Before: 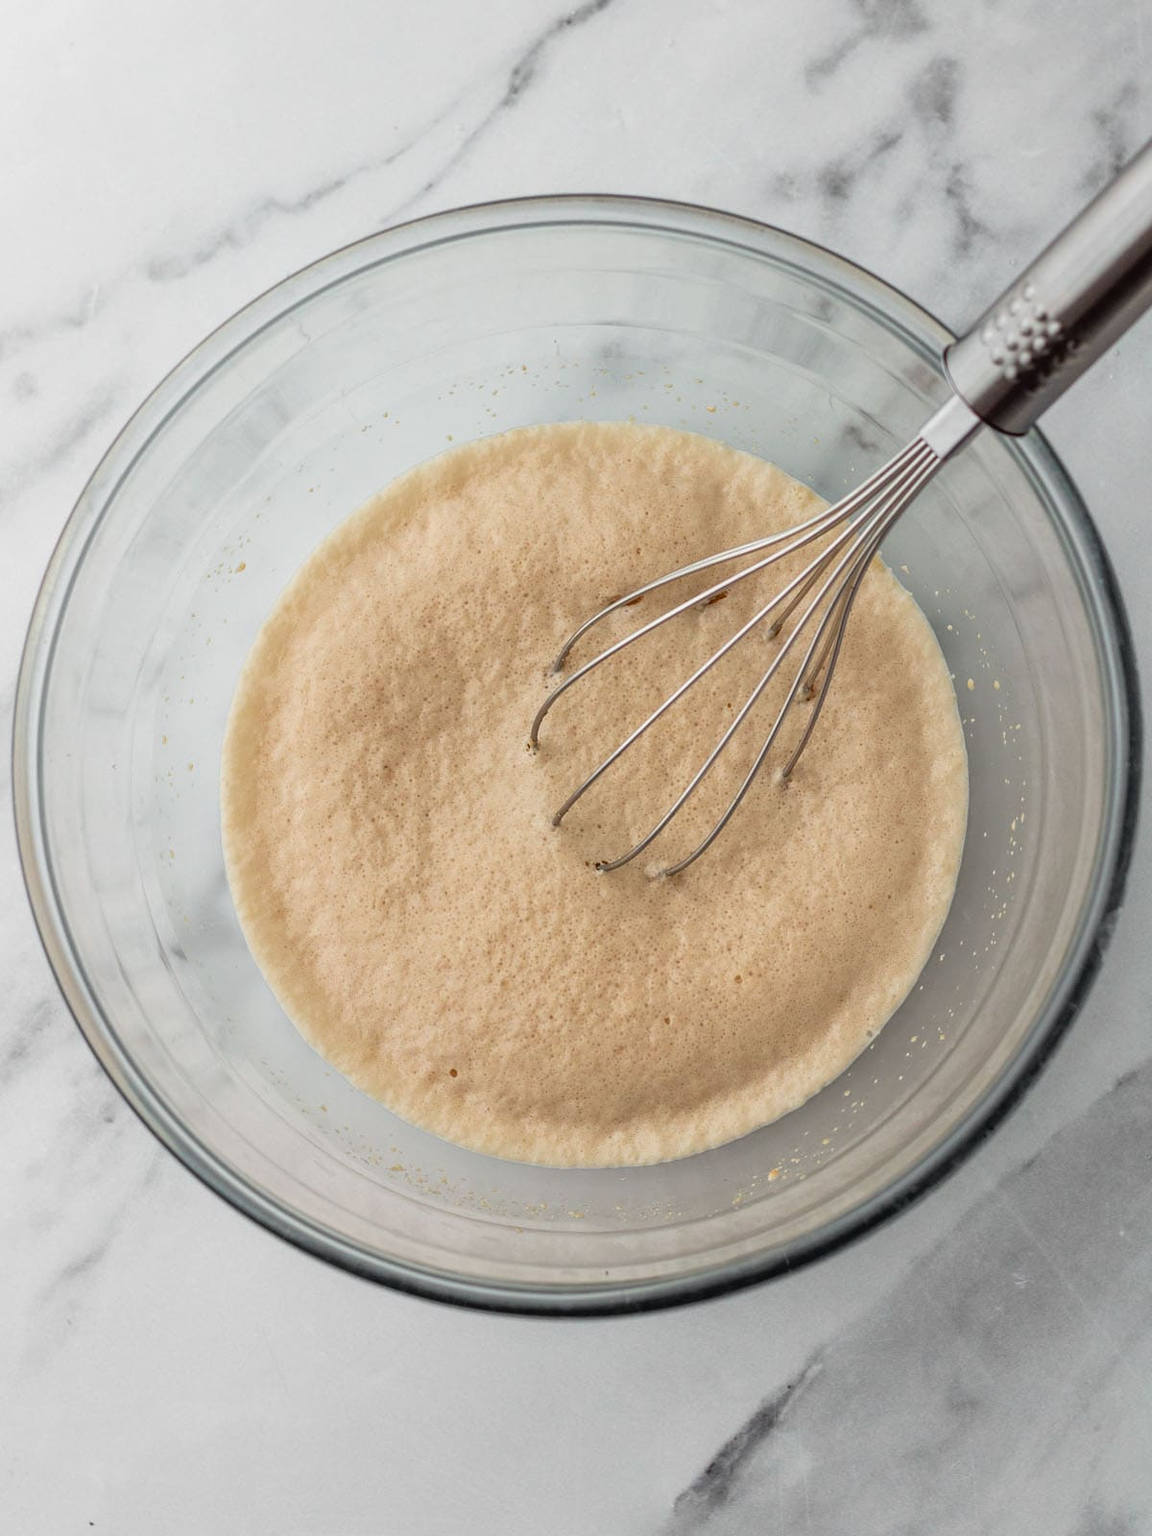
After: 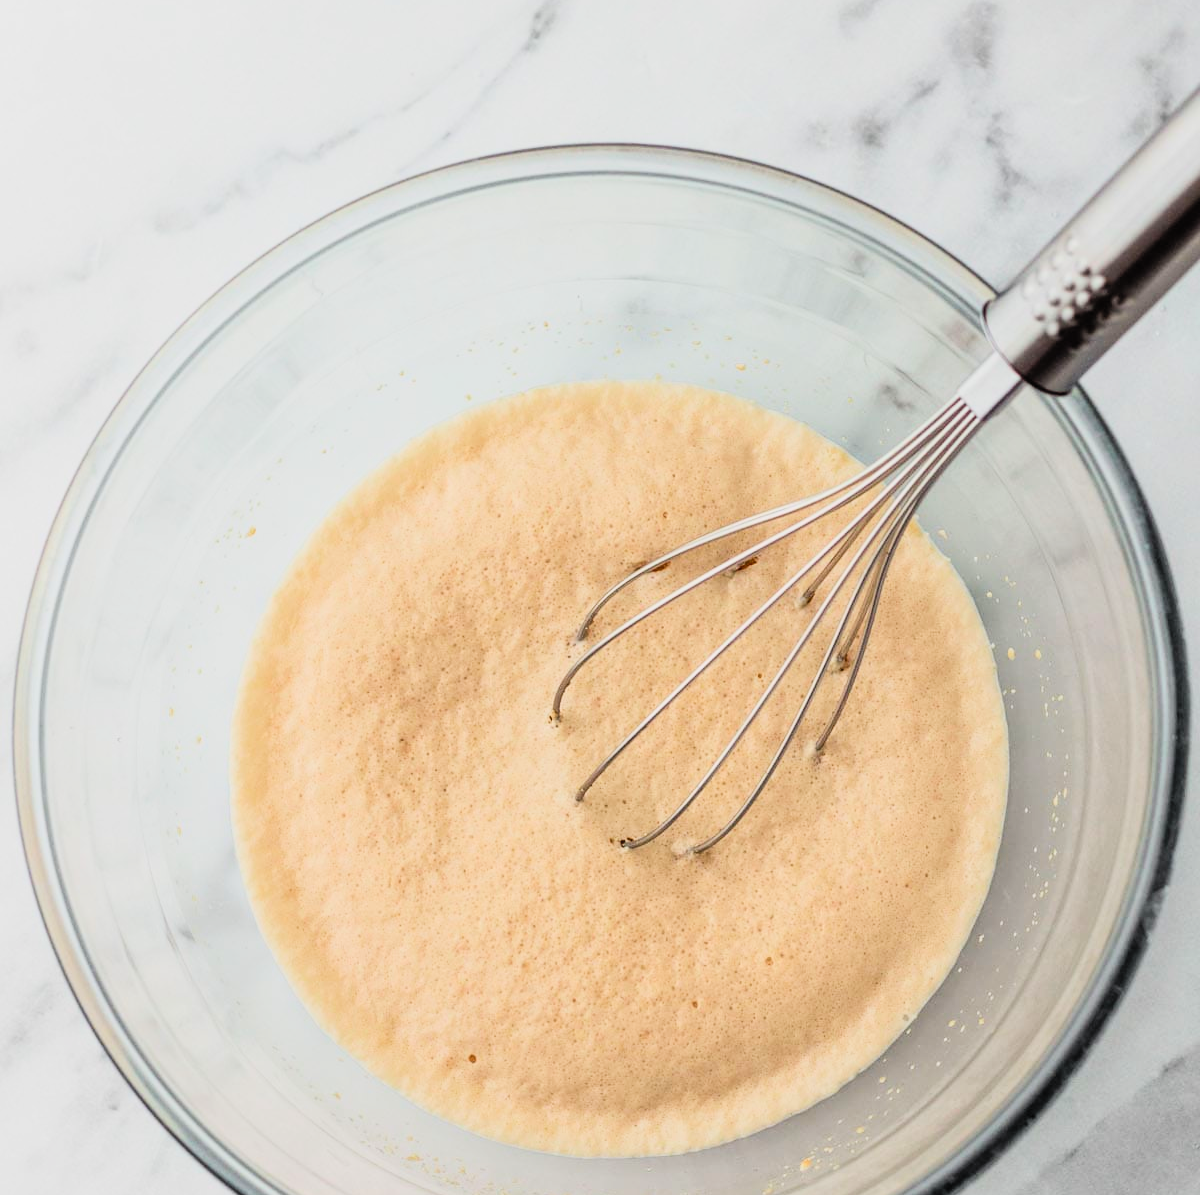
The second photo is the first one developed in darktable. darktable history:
crop: top 3.728%, bottom 21.568%
contrast brightness saturation: contrast 0.243, brightness 0.266, saturation 0.371
filmic rgb: black relative exposure -7.65 EV, white relative exposure 4.56 EV, threshold 2.98 EV, hardness 3.61, contrast 1.059, iterations of high-quality reconstruction 0, enable highlight reconstruction true
